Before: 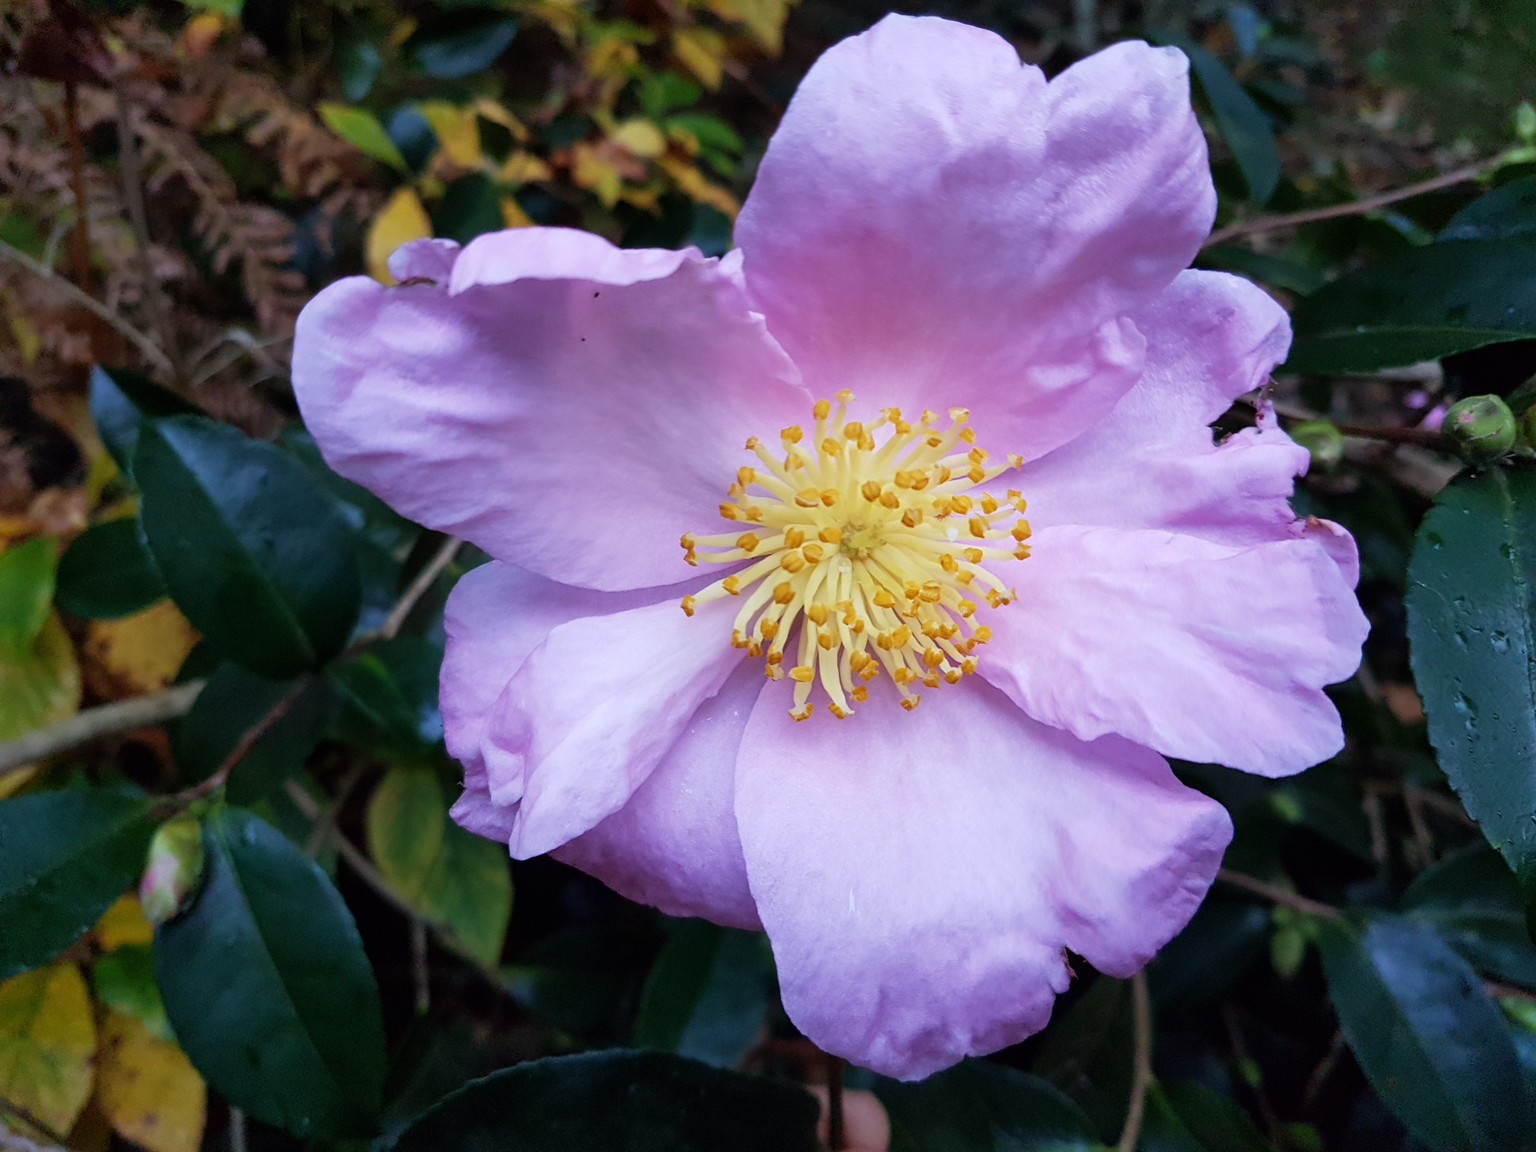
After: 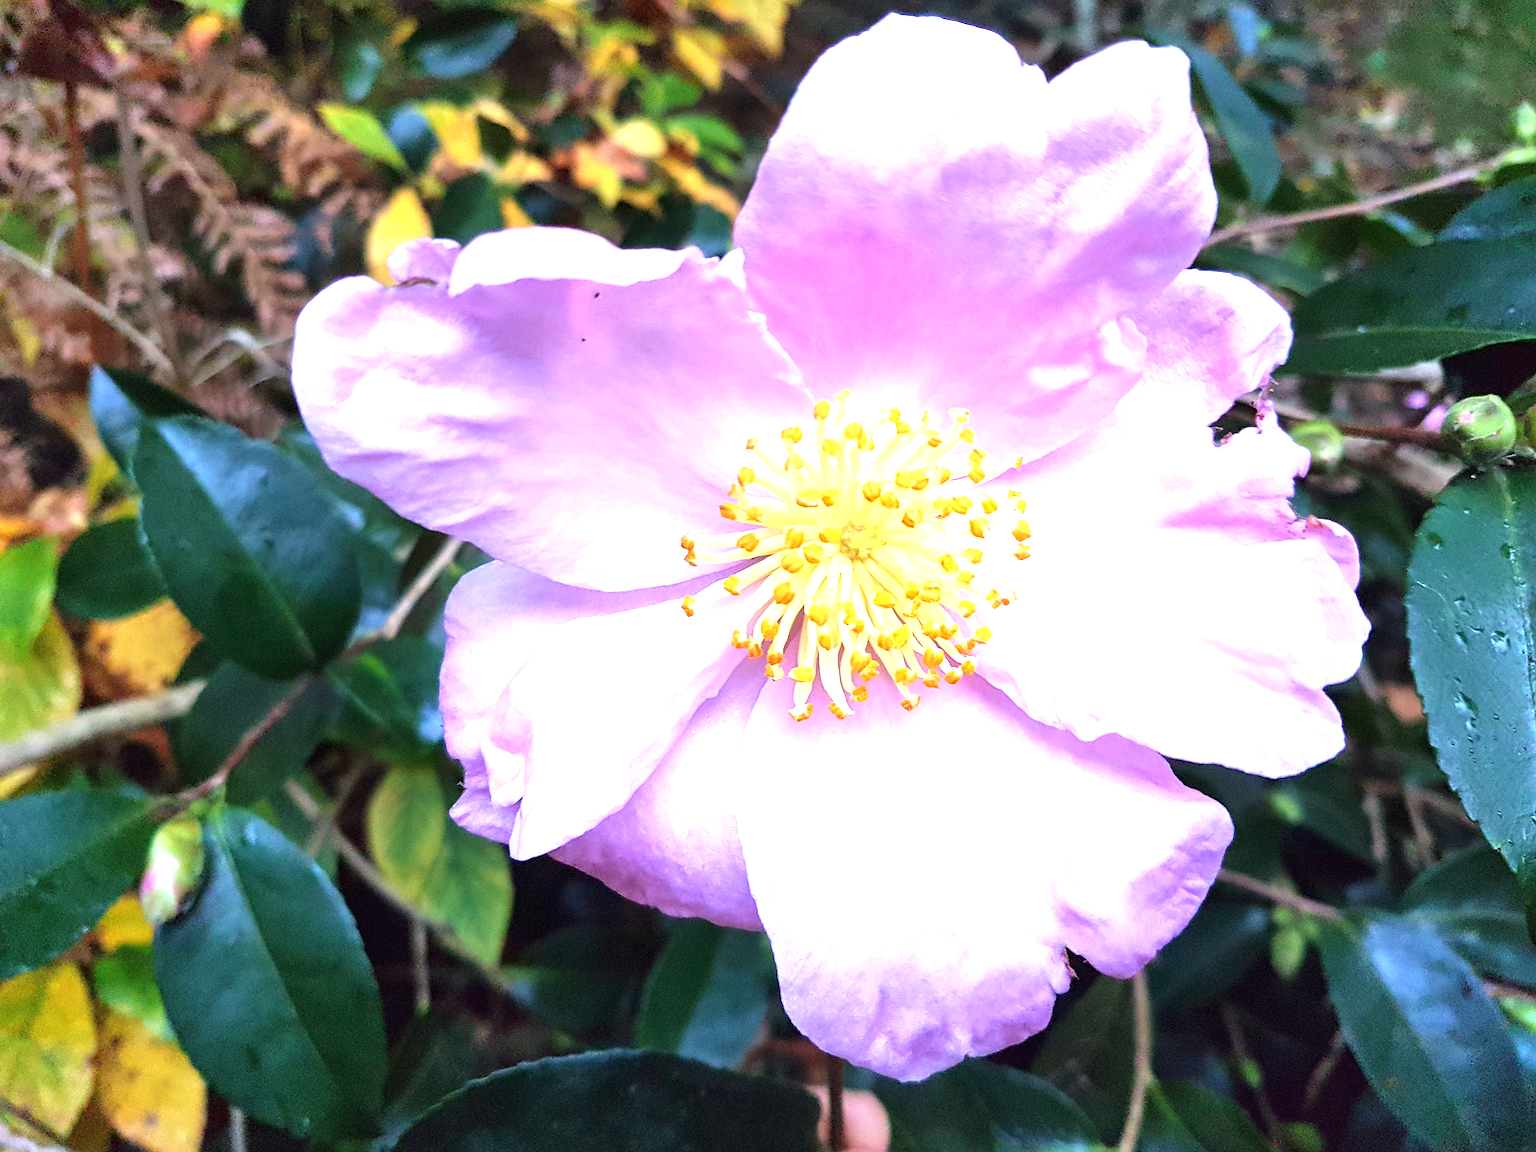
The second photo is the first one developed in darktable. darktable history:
tone equalizer: -8 EV -0.002 EV, -7 EV 0.005 EV, -6 EV -0.009 EV, -5 EV 0.011 EV, -4 EV -0.012 EV, -3 EV 0.007 EV, -2 EV -0.062 EV, -1 EV -0.293 EV, +0 EV -0.582 EV, smoothing diameter 2%, edges refinement/feathering 20, mask exposure compensation -1.57 EV, filter diffusion 5
sharpen: radius 2.529, amount 0.323
exposure: black level correction 0, exposure 2.138 EV, compensate exposure bias true, compensate highlight preservation false
